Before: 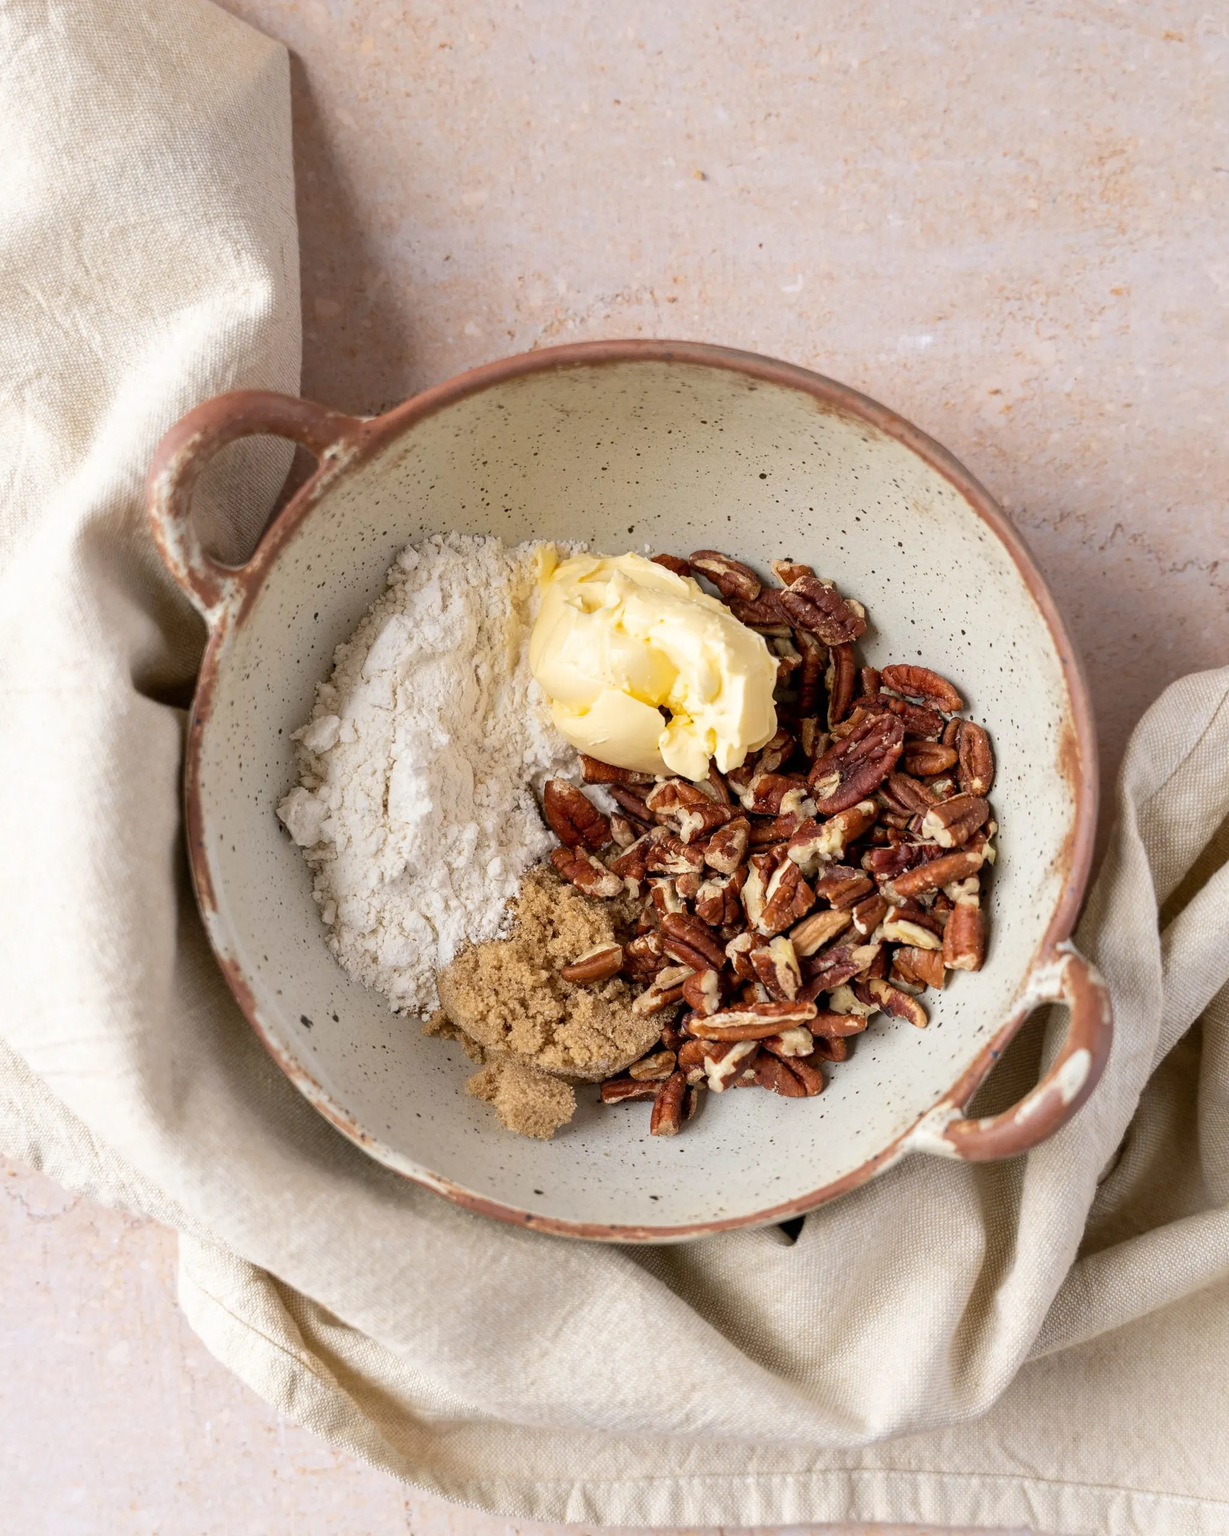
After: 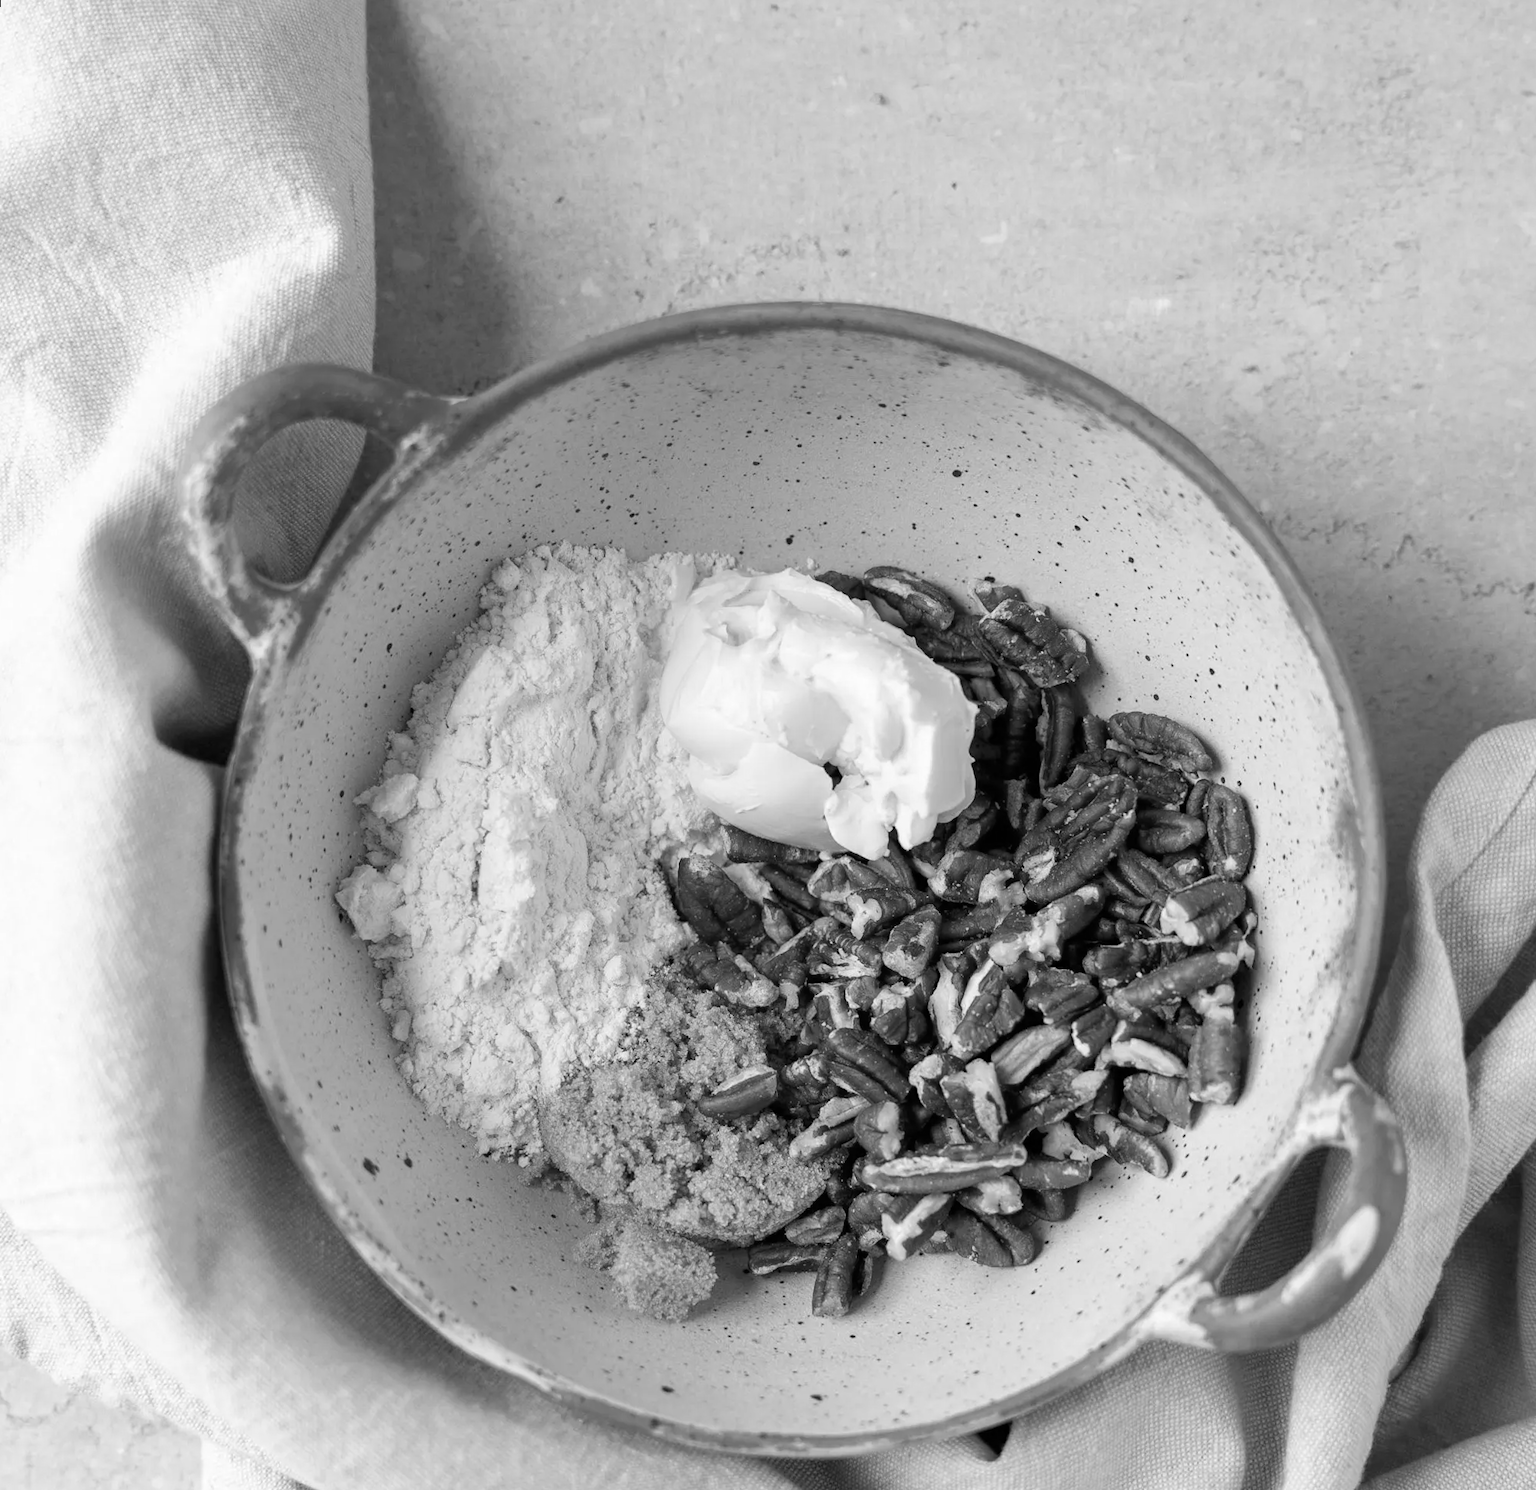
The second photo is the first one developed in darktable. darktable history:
rotate and perspective: rotation 0.226°, lens shift (vertical) -0.042, crop left 0.023, crop right 0.982, crop top 0.006, crop bottom 0.994
crop: top 5.667%, bottom 17.637%
monochrome: on, module defaults
